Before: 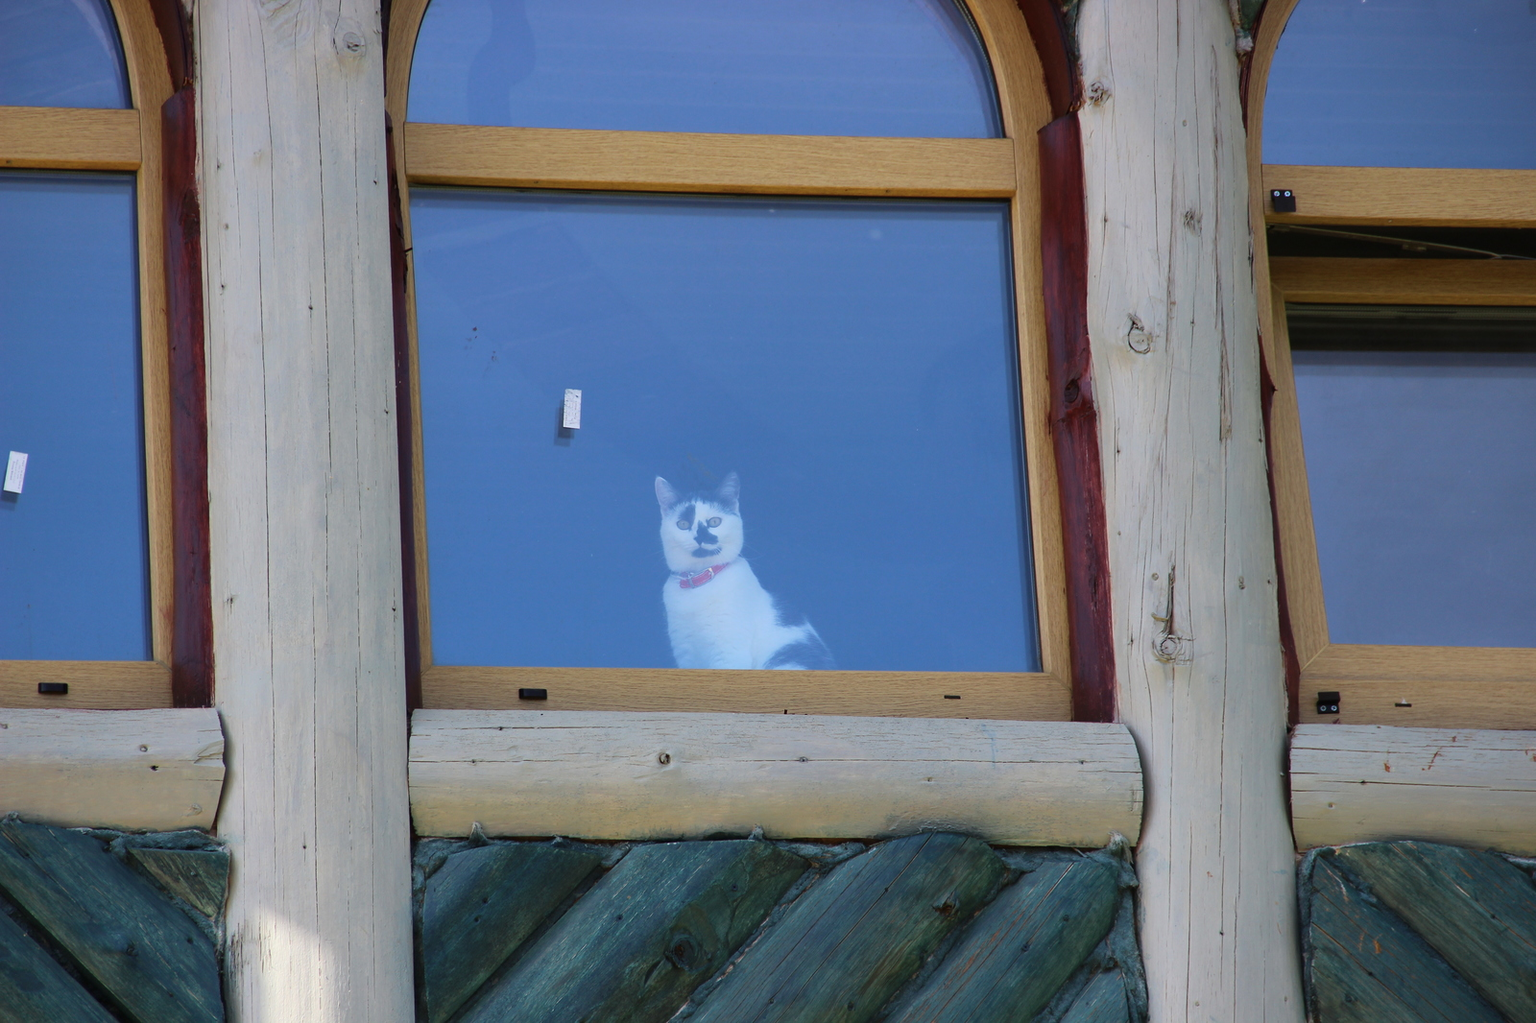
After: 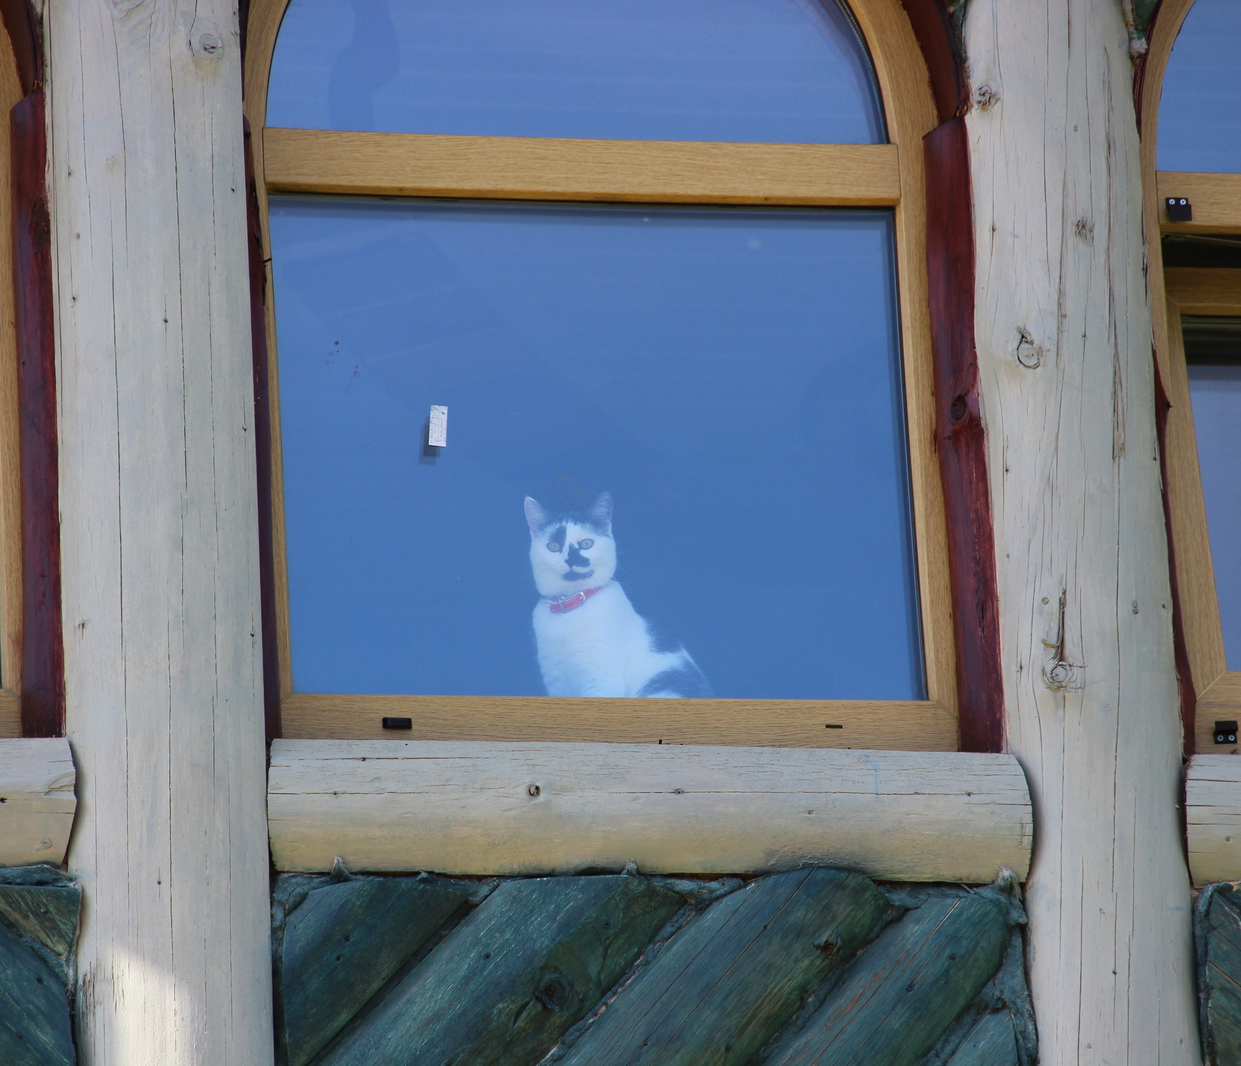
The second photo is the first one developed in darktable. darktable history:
crop: left 9.888%, right 12.526%
